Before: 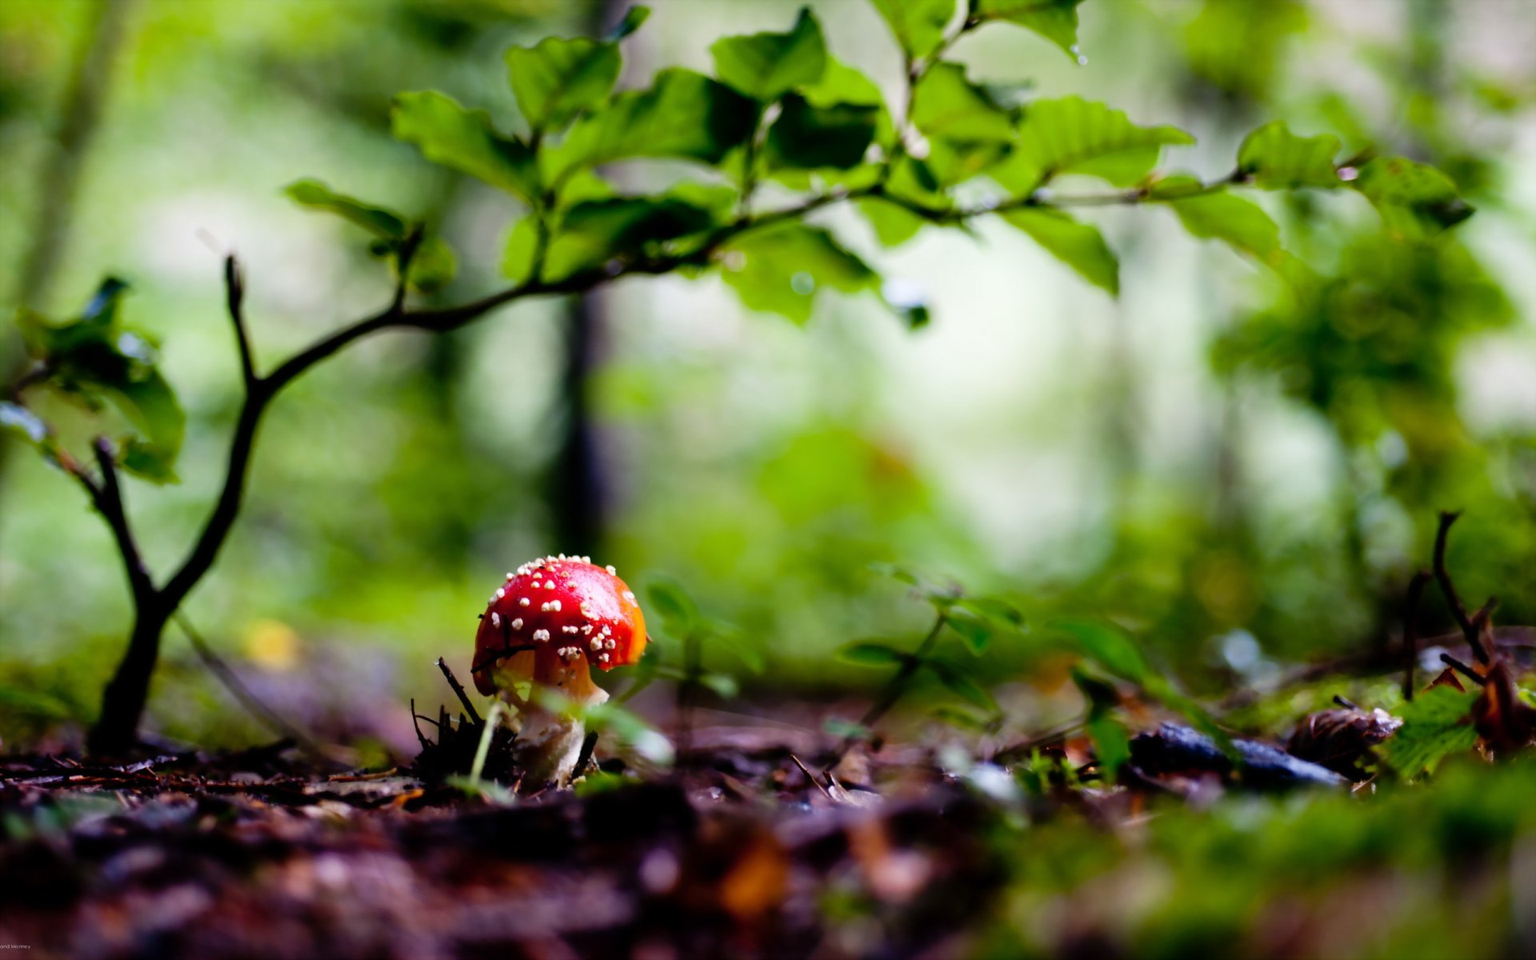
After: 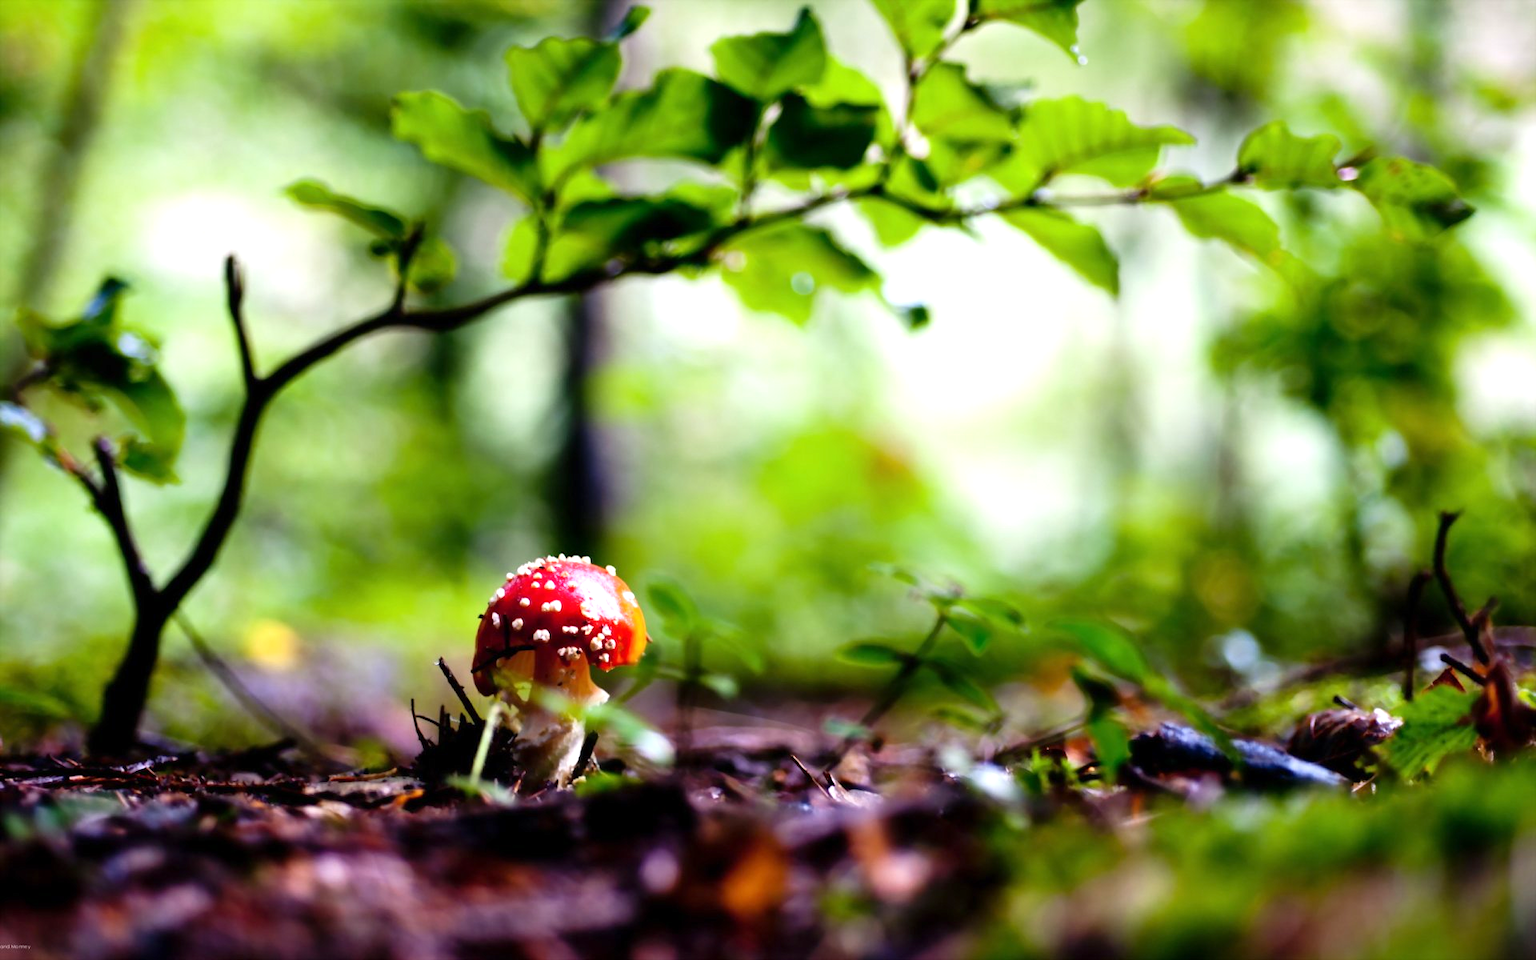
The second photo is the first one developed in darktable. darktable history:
contrast brightness saturation: contrast 0.05
exposure: exposure 0.649 EV, compensate exposure bias true, compensate highlight preservation false
